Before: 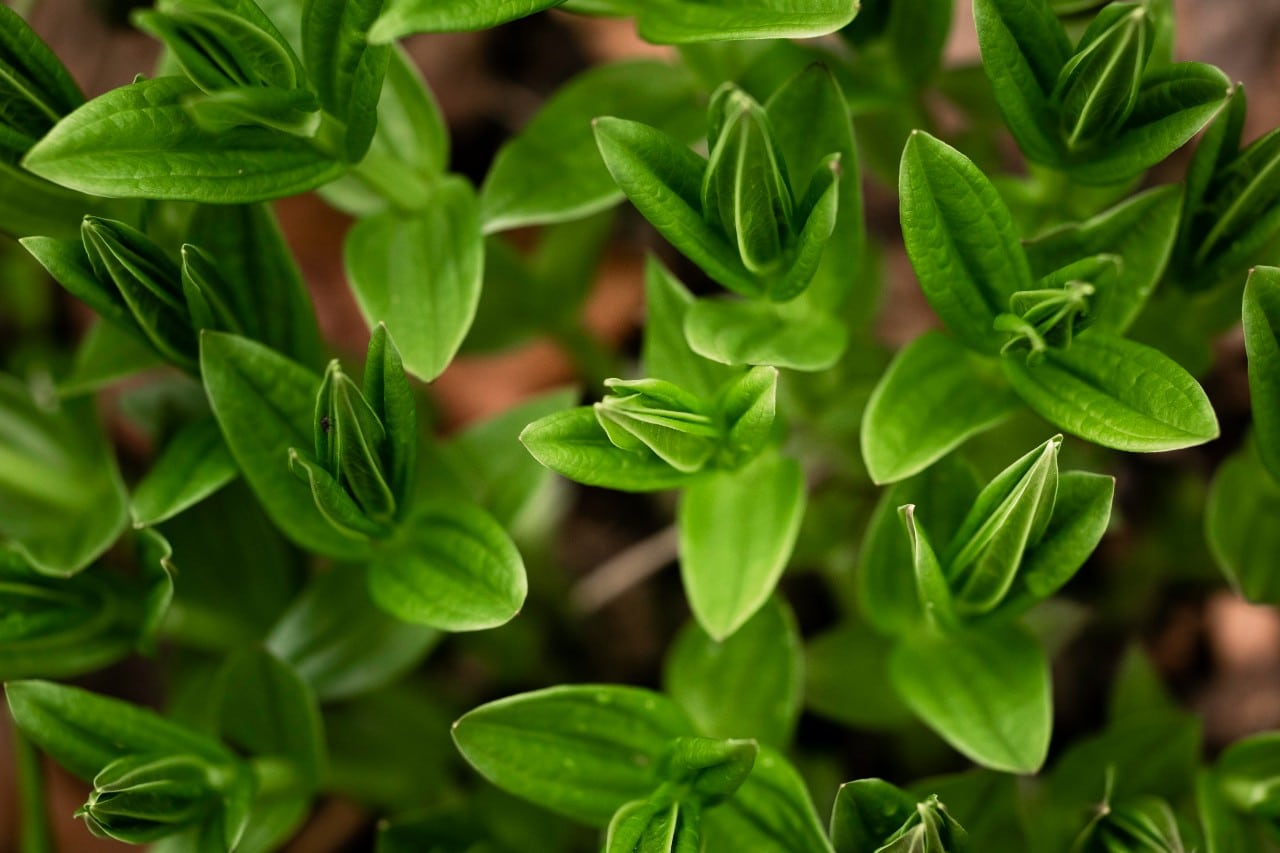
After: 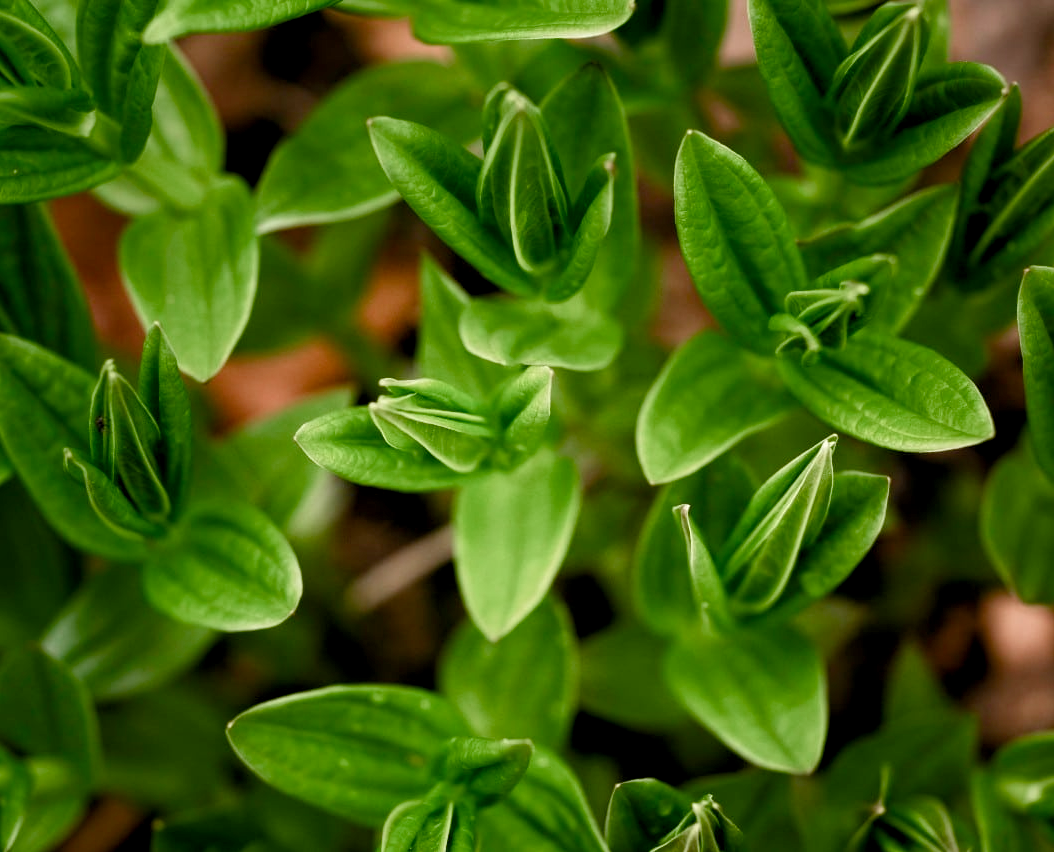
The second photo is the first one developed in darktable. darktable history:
local contrast: highlights 100%, shadows 100%, detail 120%, midtone range 0.2
levels: levels [0.018, 0.493, 1]
color balance rgb: perceptual saturation grading › global saturation 20%, perceptual saturation grading › highlights -50%, perceptual saturation grading › shadows 30%
crop: left 17.582%, bottom 0.031%
